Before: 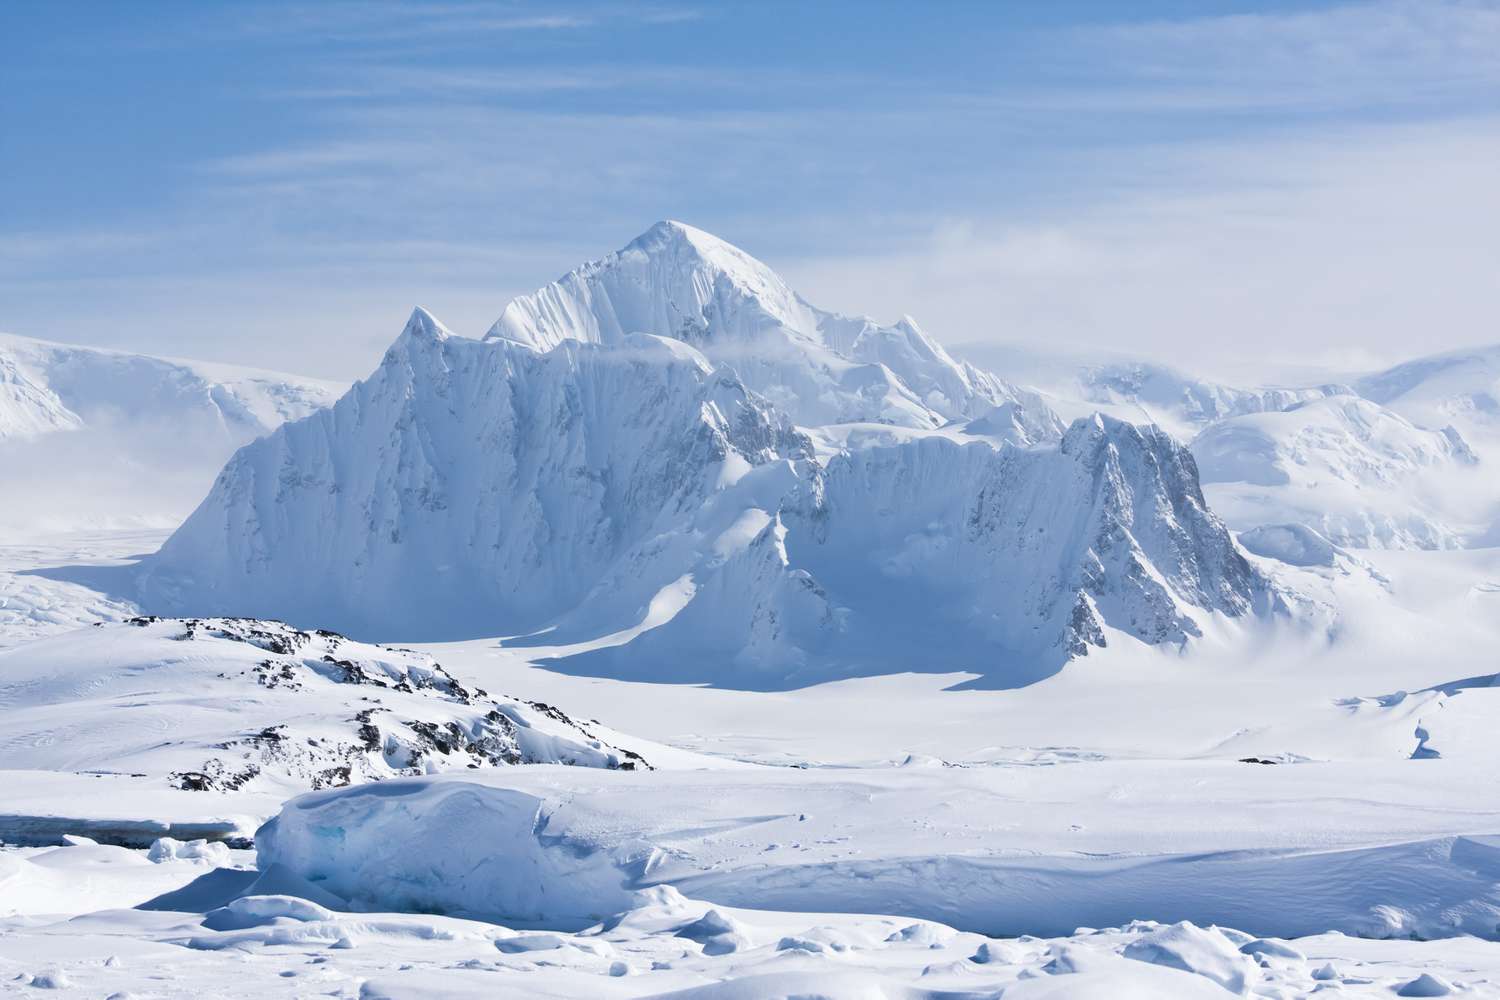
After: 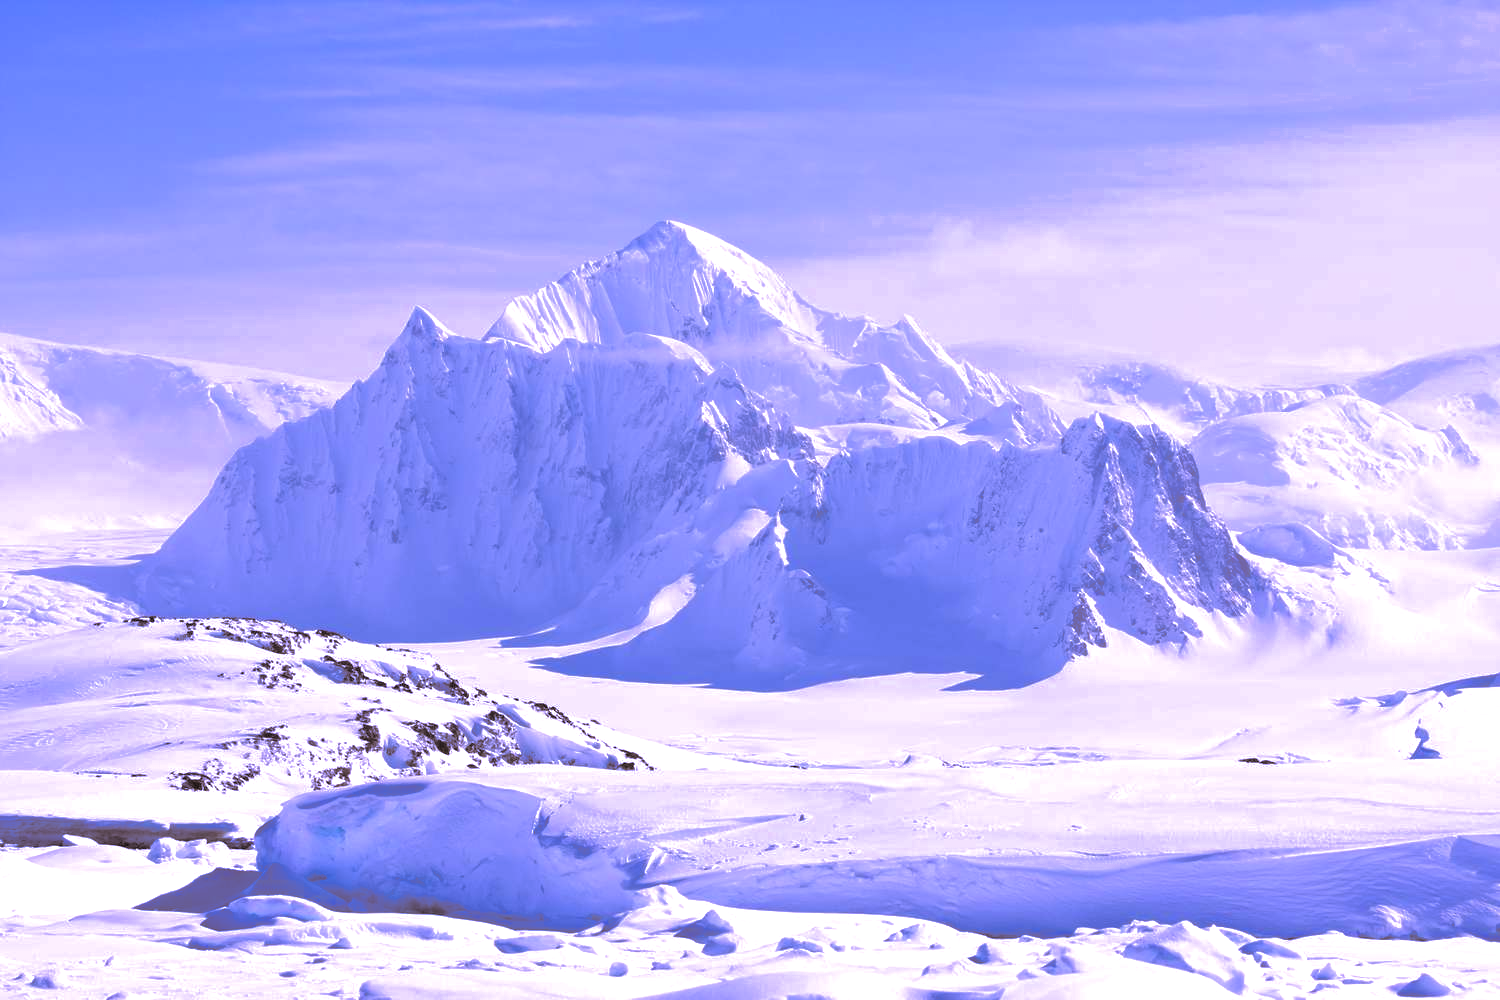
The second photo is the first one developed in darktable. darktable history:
color calibration: output R [1.107, -0.012, -0.003, 0], output B [0, 0, 1.308, 0], illuminant custom, x 0.389, y 0.387, temperature 3838.64 K
split-toning: shadows › hue 32.4°, shadows › saturation 0.51, highlights › hue 180°, highlights › saturation 0, balance -60.17, compress 55.19%
